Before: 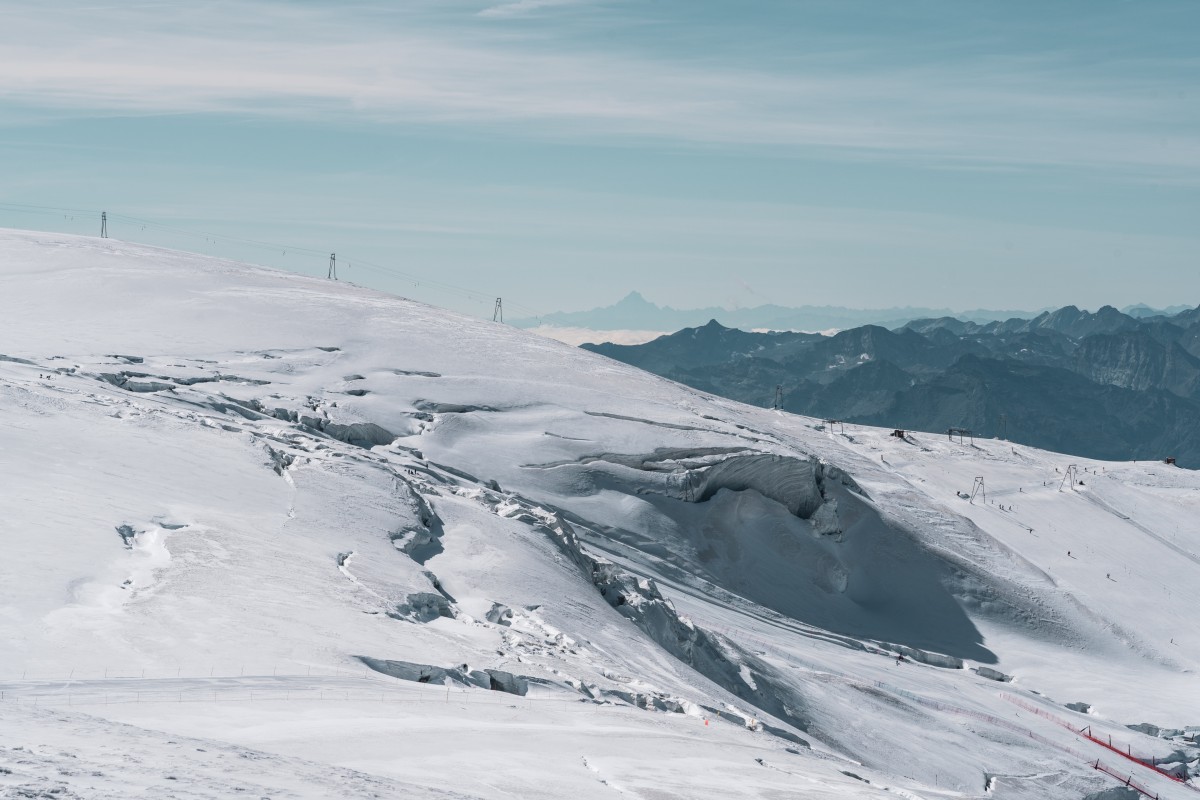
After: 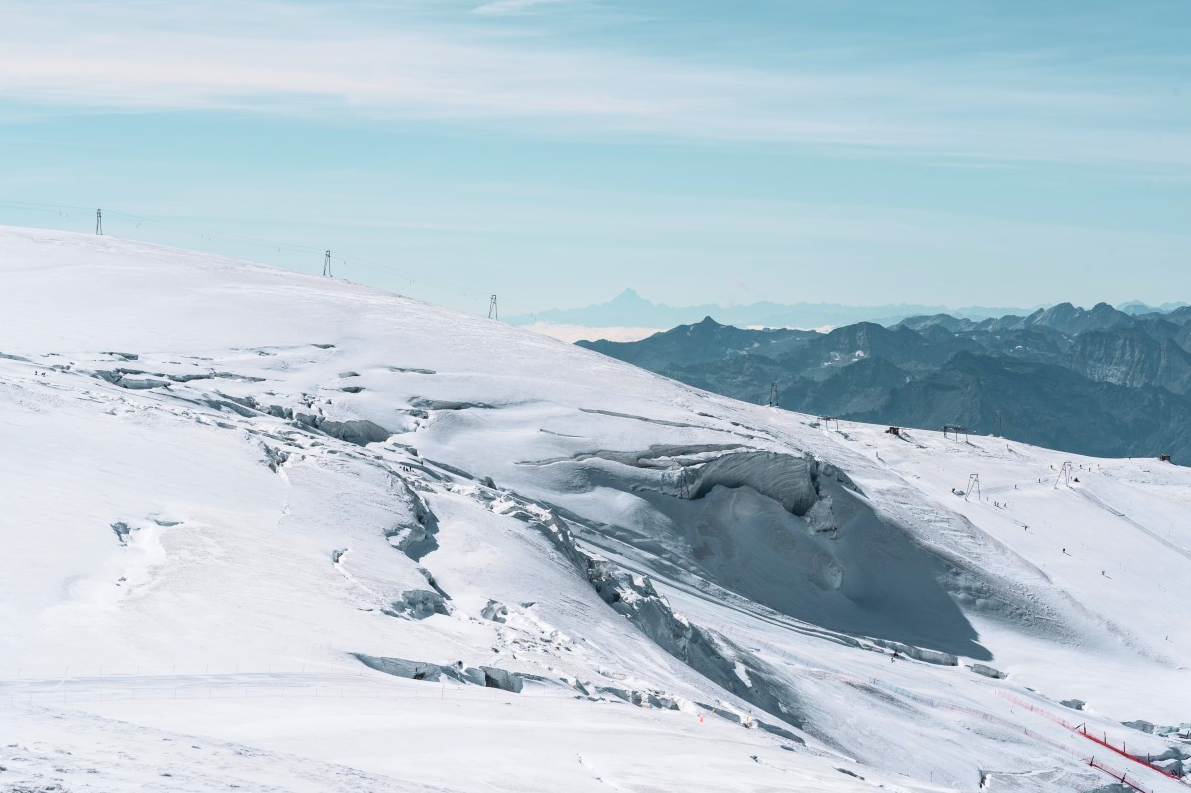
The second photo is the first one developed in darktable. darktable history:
crop: left 0.434%, top 0.485%, right 0.244%, bottom 0.386%
contrast brightness saturation: contrast 0.2, brightness 0.16, saturation 0.22
